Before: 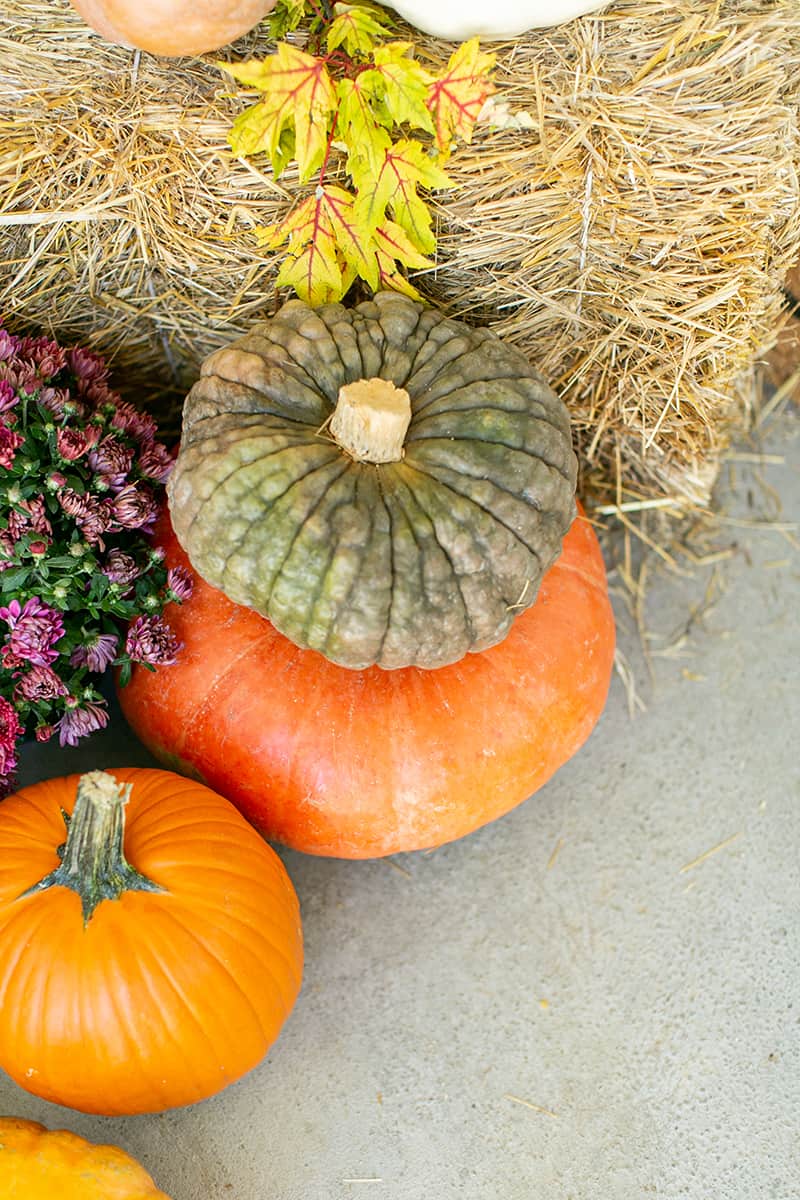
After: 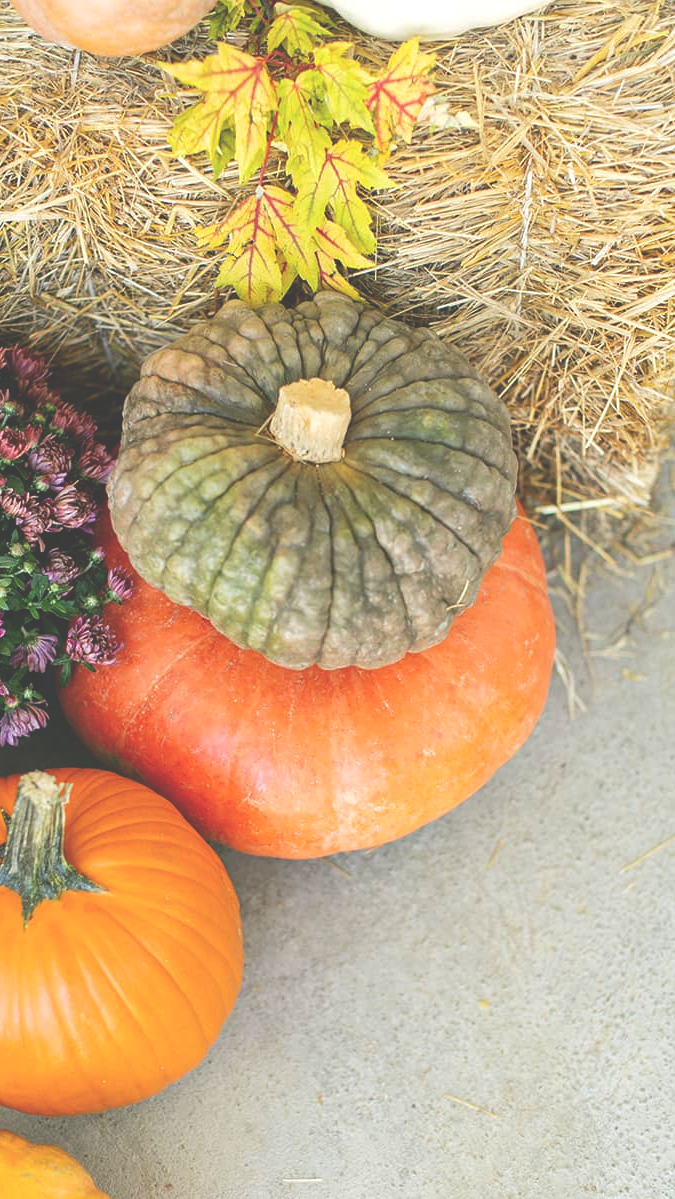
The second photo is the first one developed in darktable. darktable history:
exposure: black level correction -0.042, exposure 0.06 EV, compensate exposure bias true, compensate highlight preservation false
crop: left 7.616%, right 7.827%
